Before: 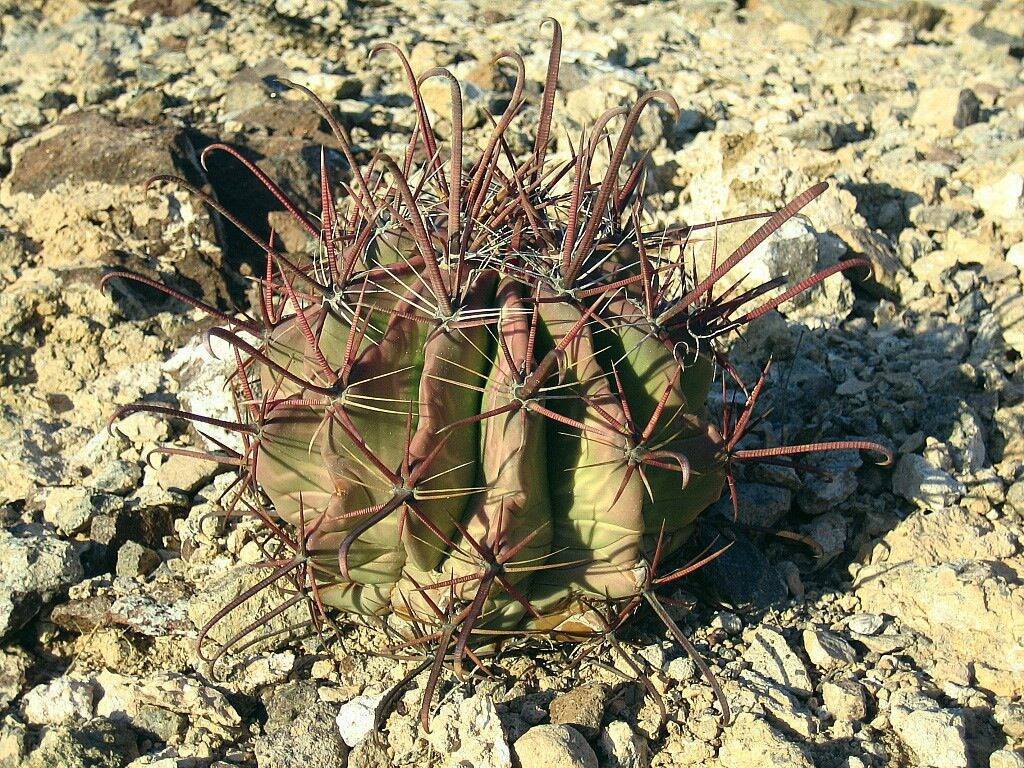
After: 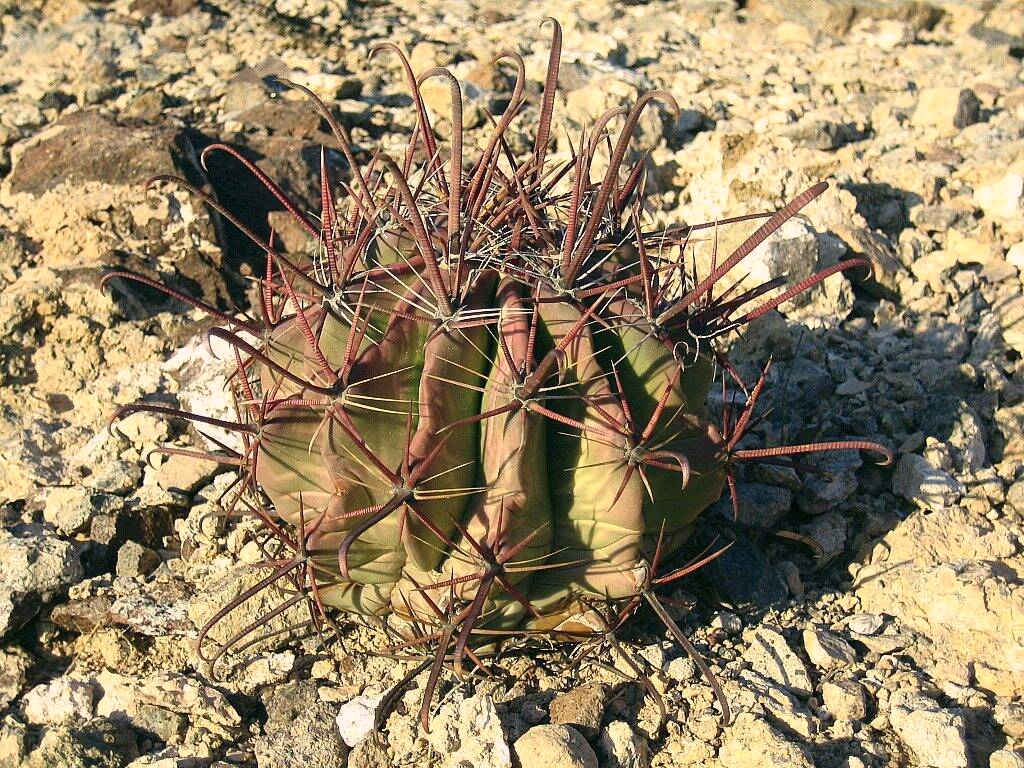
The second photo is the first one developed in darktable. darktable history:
color correction: highlights a* 8.13, highlights b* 3.93
